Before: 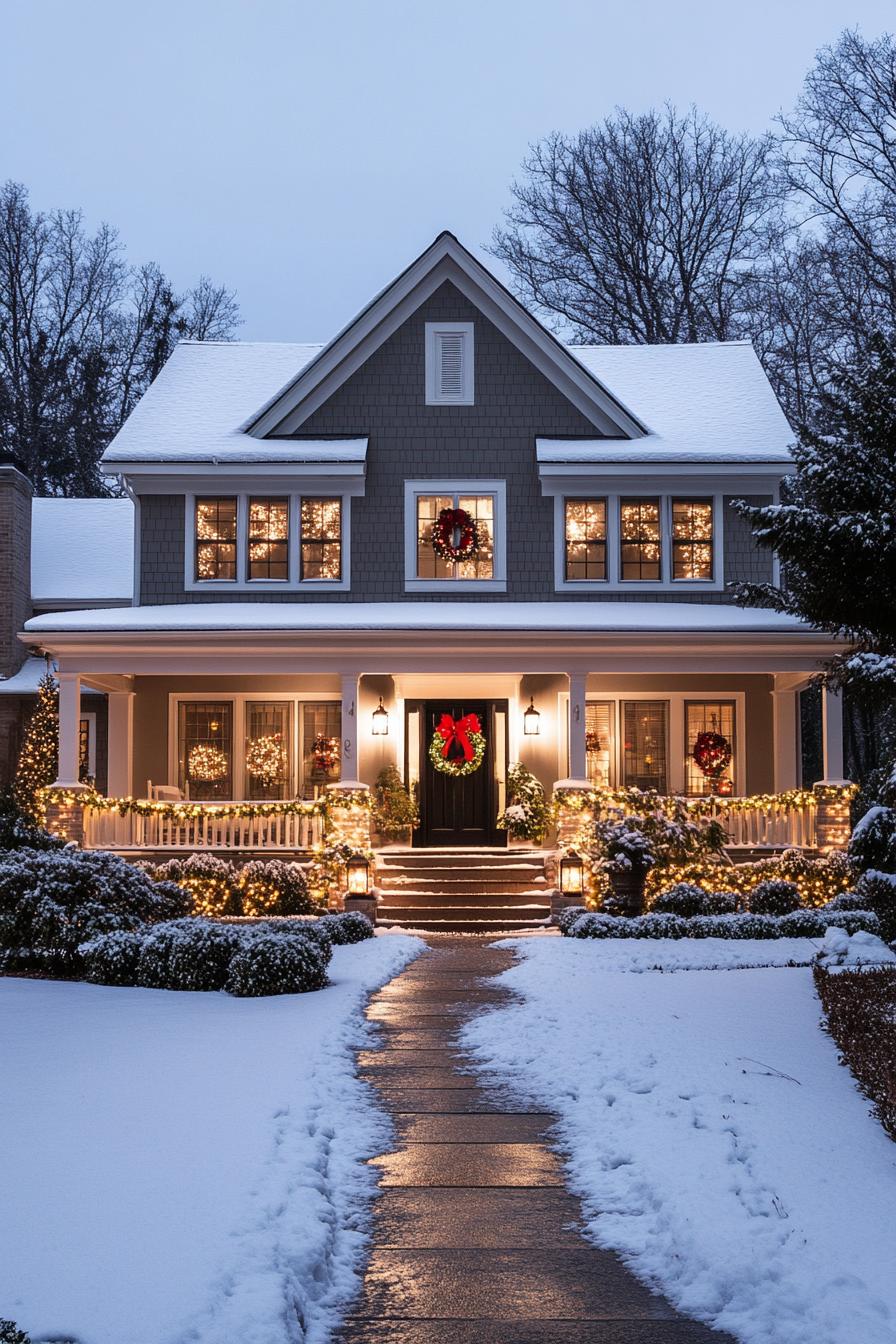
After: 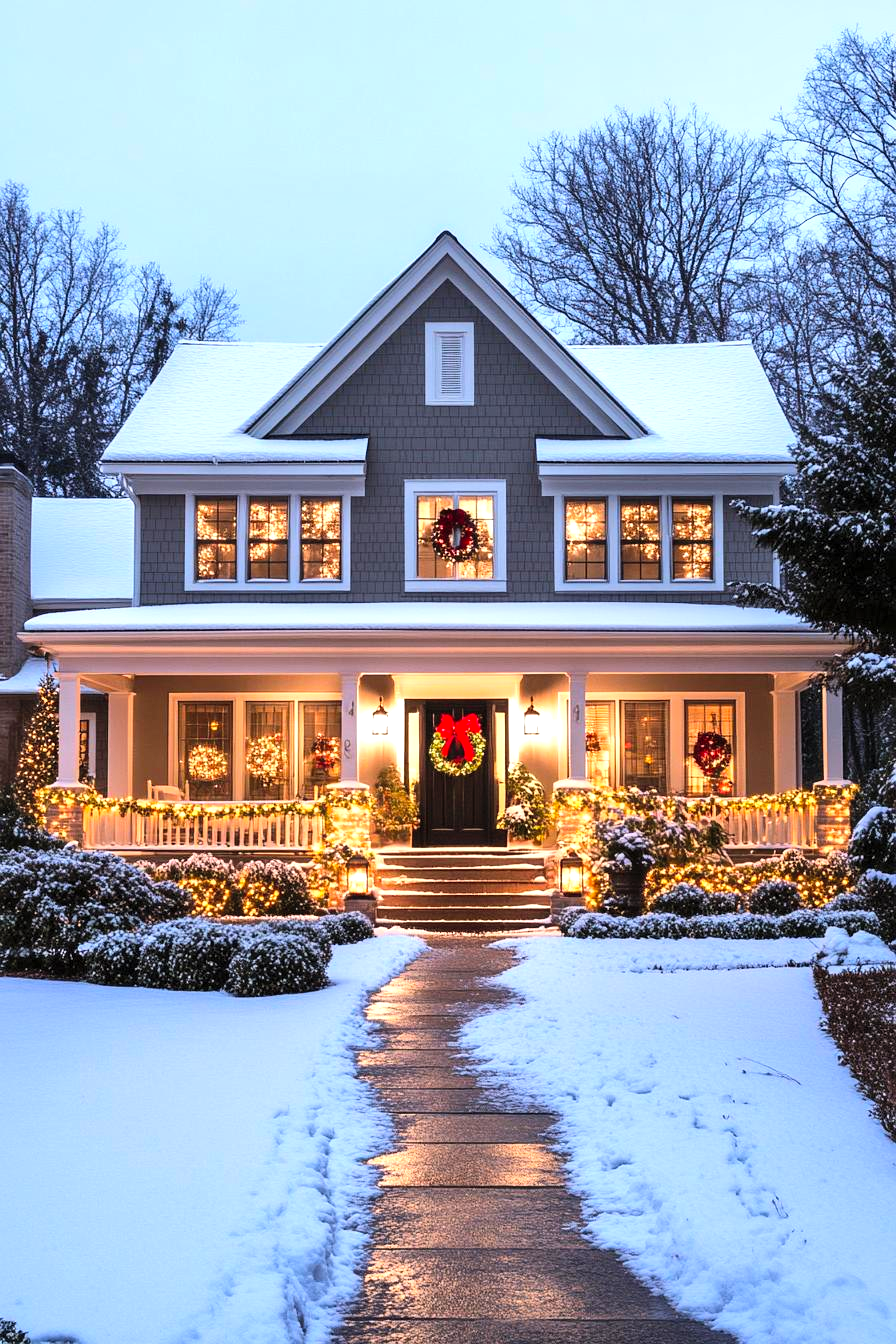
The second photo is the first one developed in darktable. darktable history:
local contrast: mode bilateral grid, contrast 19, coarseness 51, detail 132%, midtone range 0.2
tone equalizer: -8 EV -0.424 EV, -7 EV -0.361 EV, -6 EV -0.356 EV, -5 EV -0.231 EV, -3 EV 0.239 EV, -2 EV 0.32 EV, -1 EV 0.368 EV, +0 EV 0.446 EV, edges refinement/feathering 500, mask exposure compensation -1.57 EV, preserve details no
exposure: exposure 0.201 EV, compensate highlight preservation false
contrast brightness saturation: contrast 0.067, brightness 0.174, saturation 0.398
